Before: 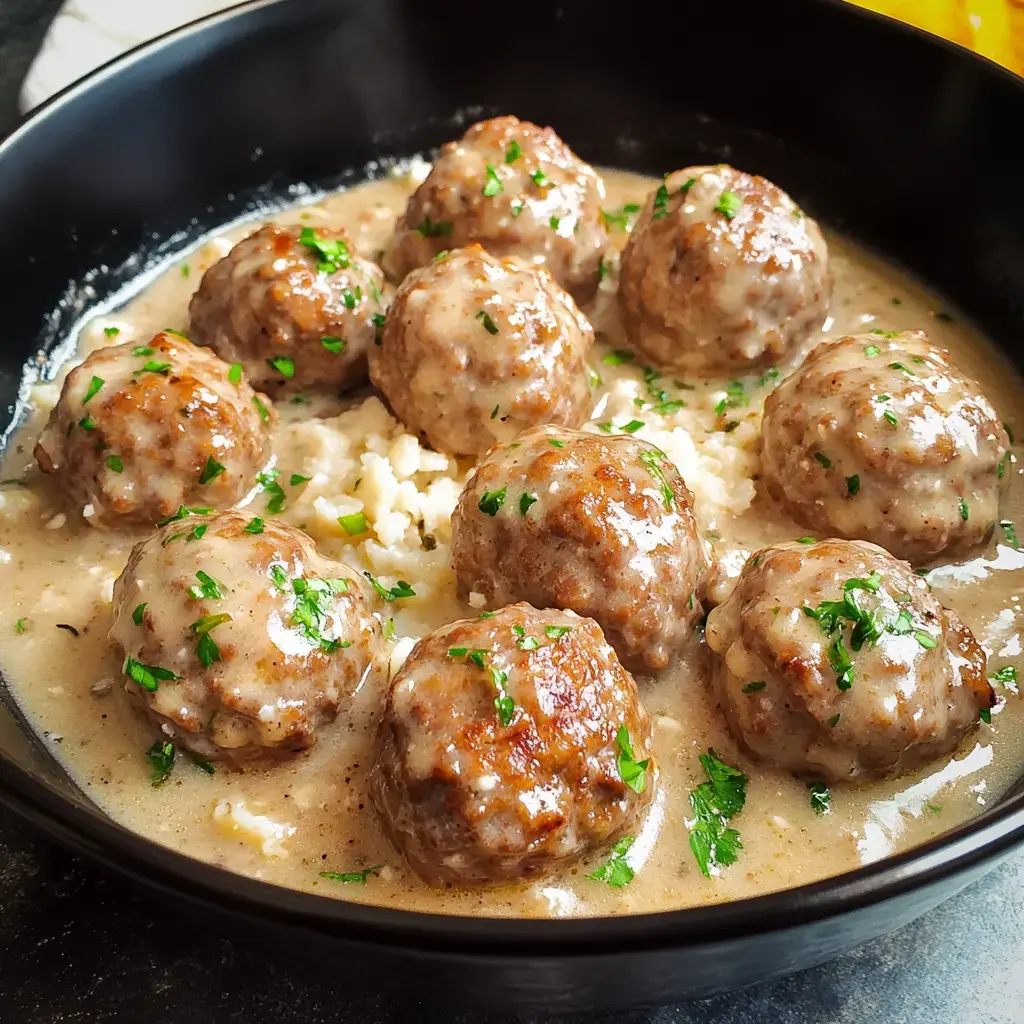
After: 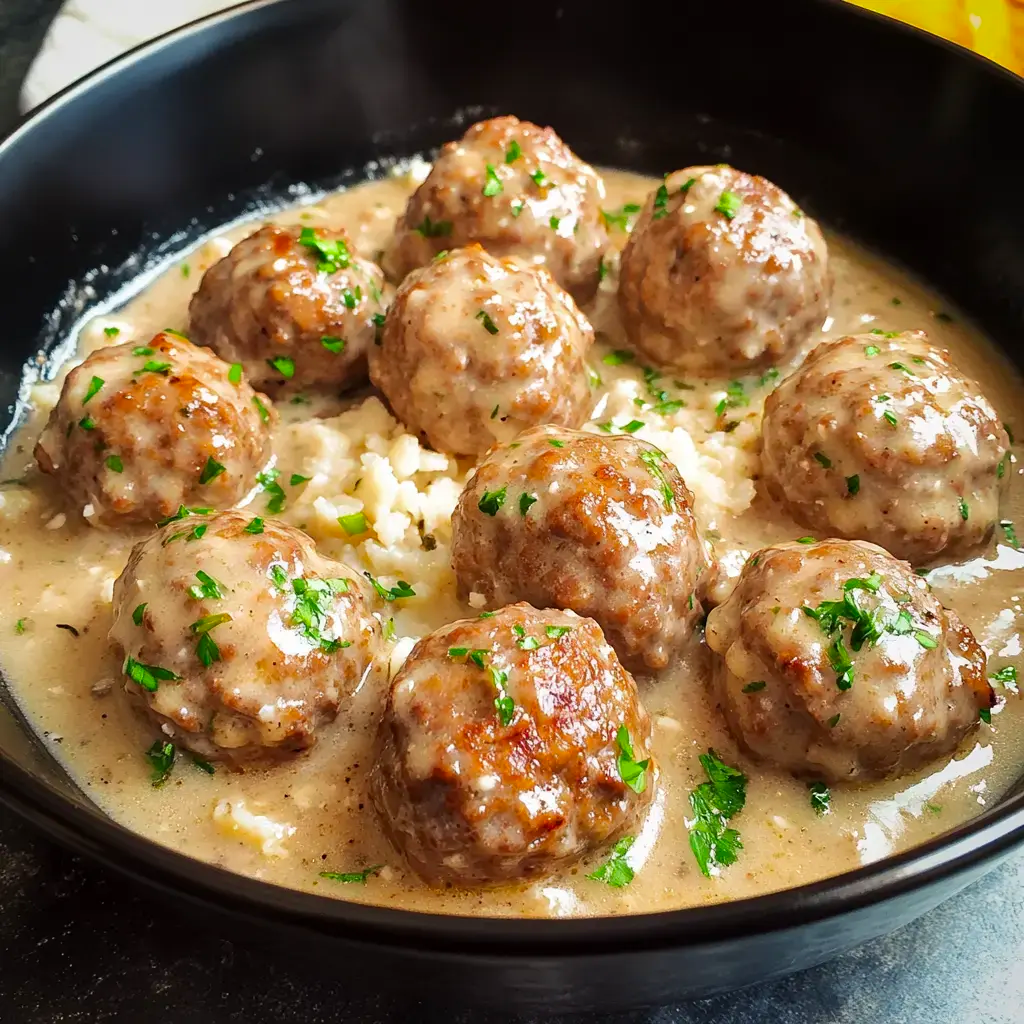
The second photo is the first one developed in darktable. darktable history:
contrast brightness saturation: saturation 0.1
velvia: strength 9.04%
